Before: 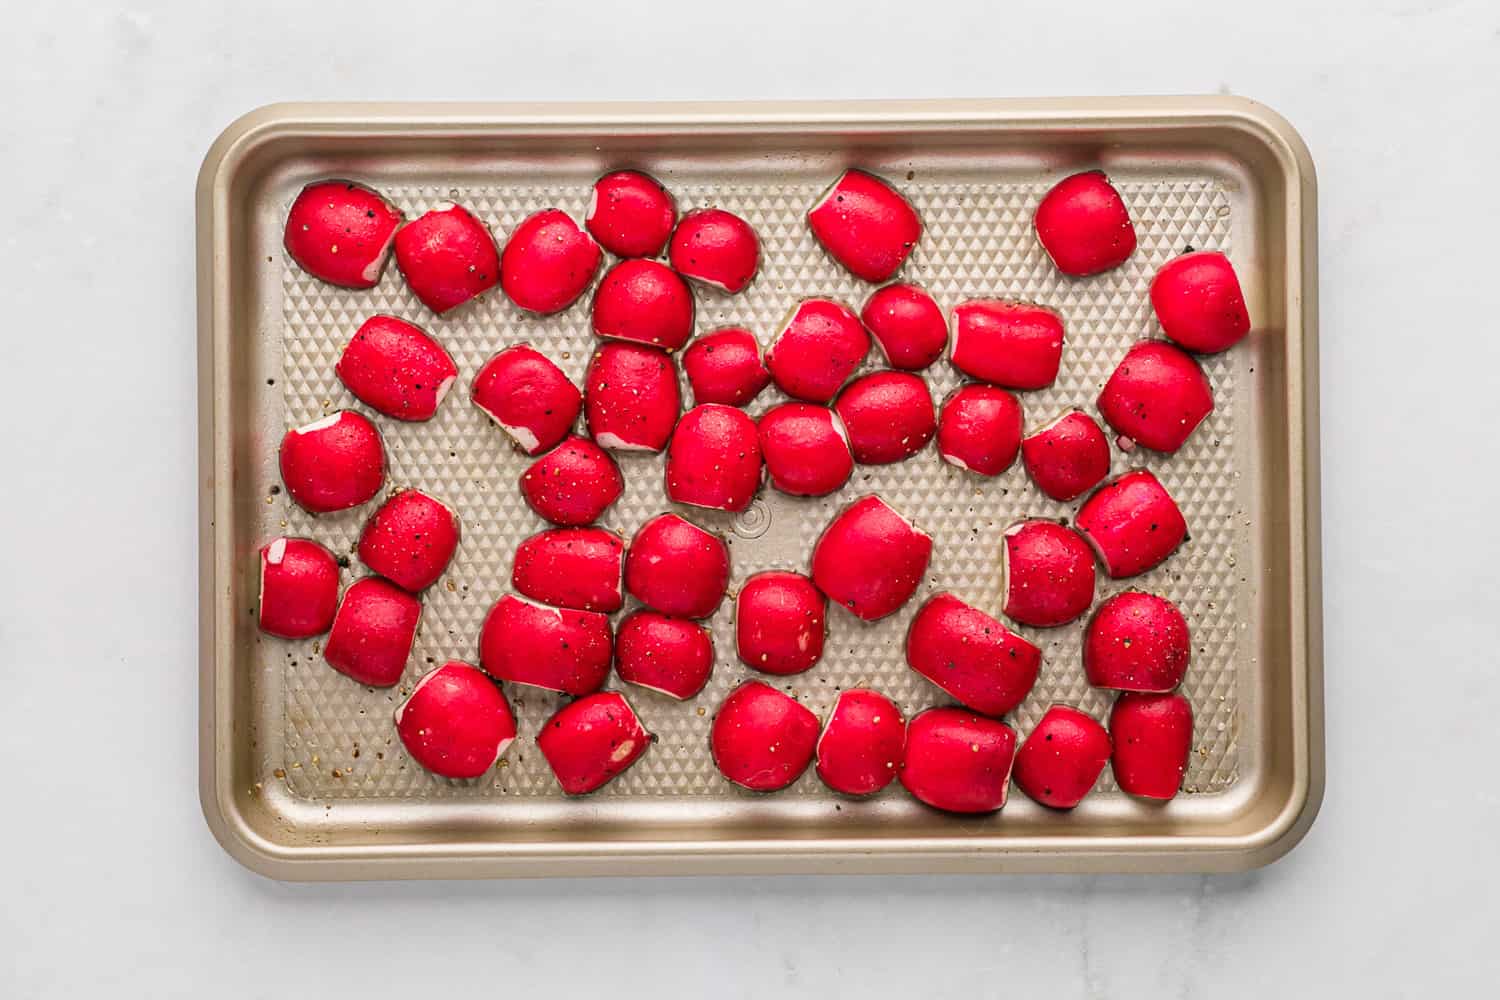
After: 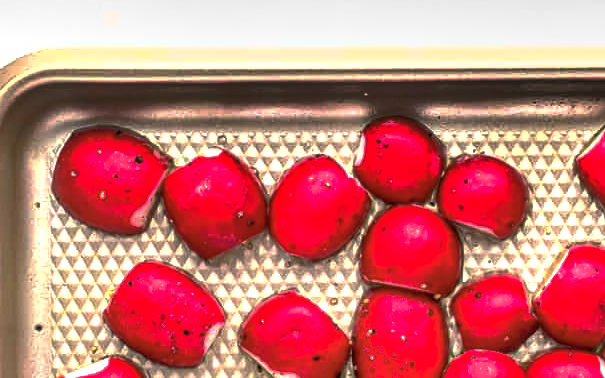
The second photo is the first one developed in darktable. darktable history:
color balance rgb: linear chroma grading › global chroma 9.146%, perceptual saturation grading › global saturation 0.288%, global vibrance 7.454%
contrast brightness saturation: brightness 0.151
local contrast: detail 130%
exposure: exposure 0.777 EV, compensate exposure bias true, compensate highlight preservation false
shadows and highlights: highlights color adjustment 0.542%, soften with gaussian
base curve: curves: ch0 [(0, 0) (0.826, 0.587) (1, 1)], preserve colors none
crop: left 15.529%, top 5.435%, right 44.079%, bottom 56.727%
